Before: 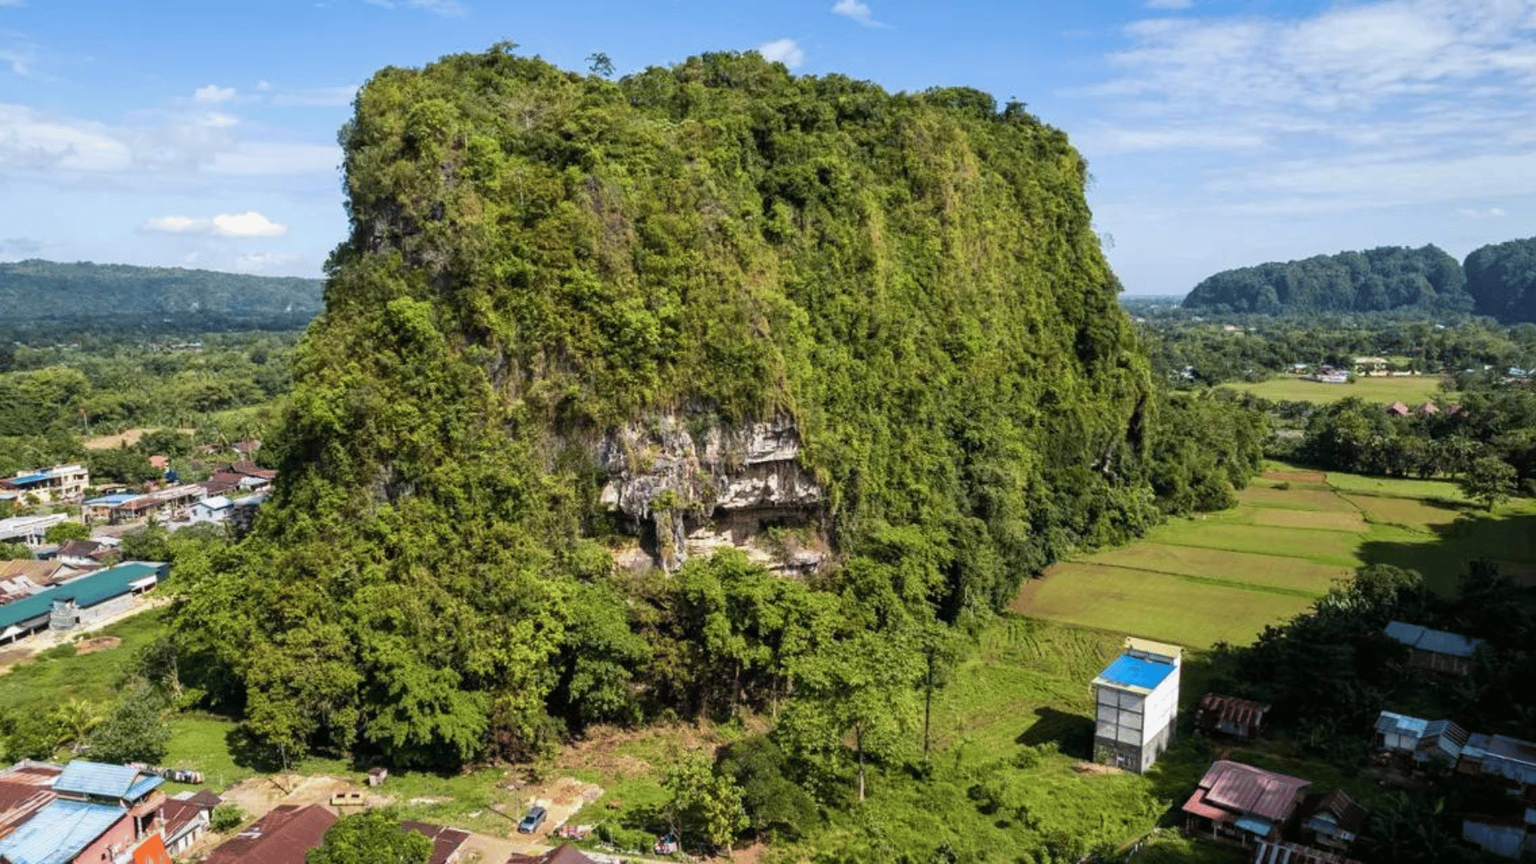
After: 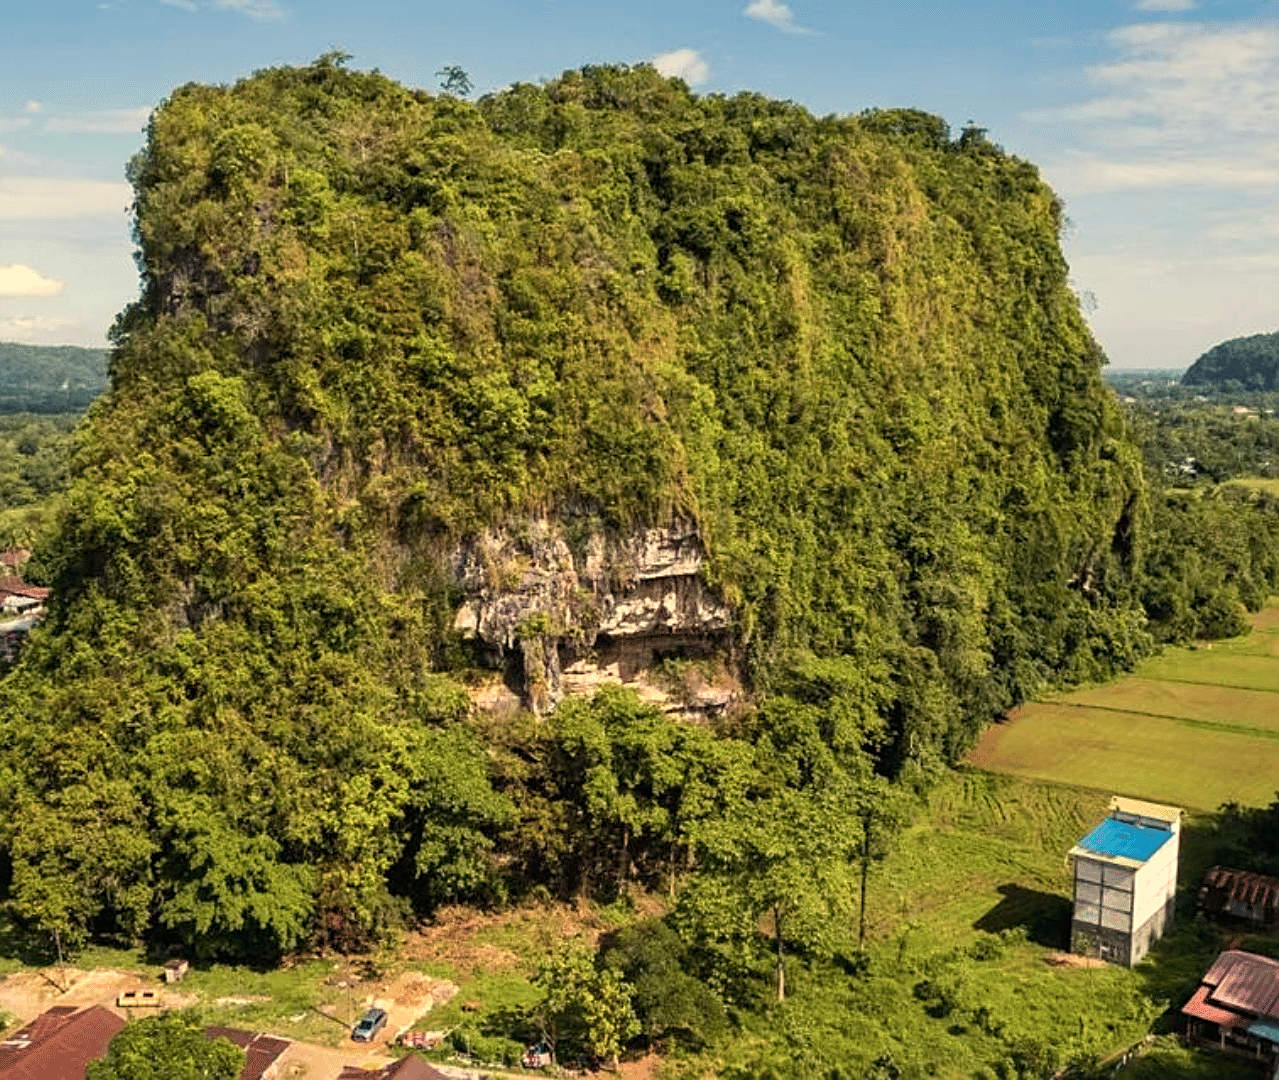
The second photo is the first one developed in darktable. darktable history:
sharpen: on, module defaults
crop: left 15.419%, right 17.914%
white balance: red 1.123, blue 0.83
